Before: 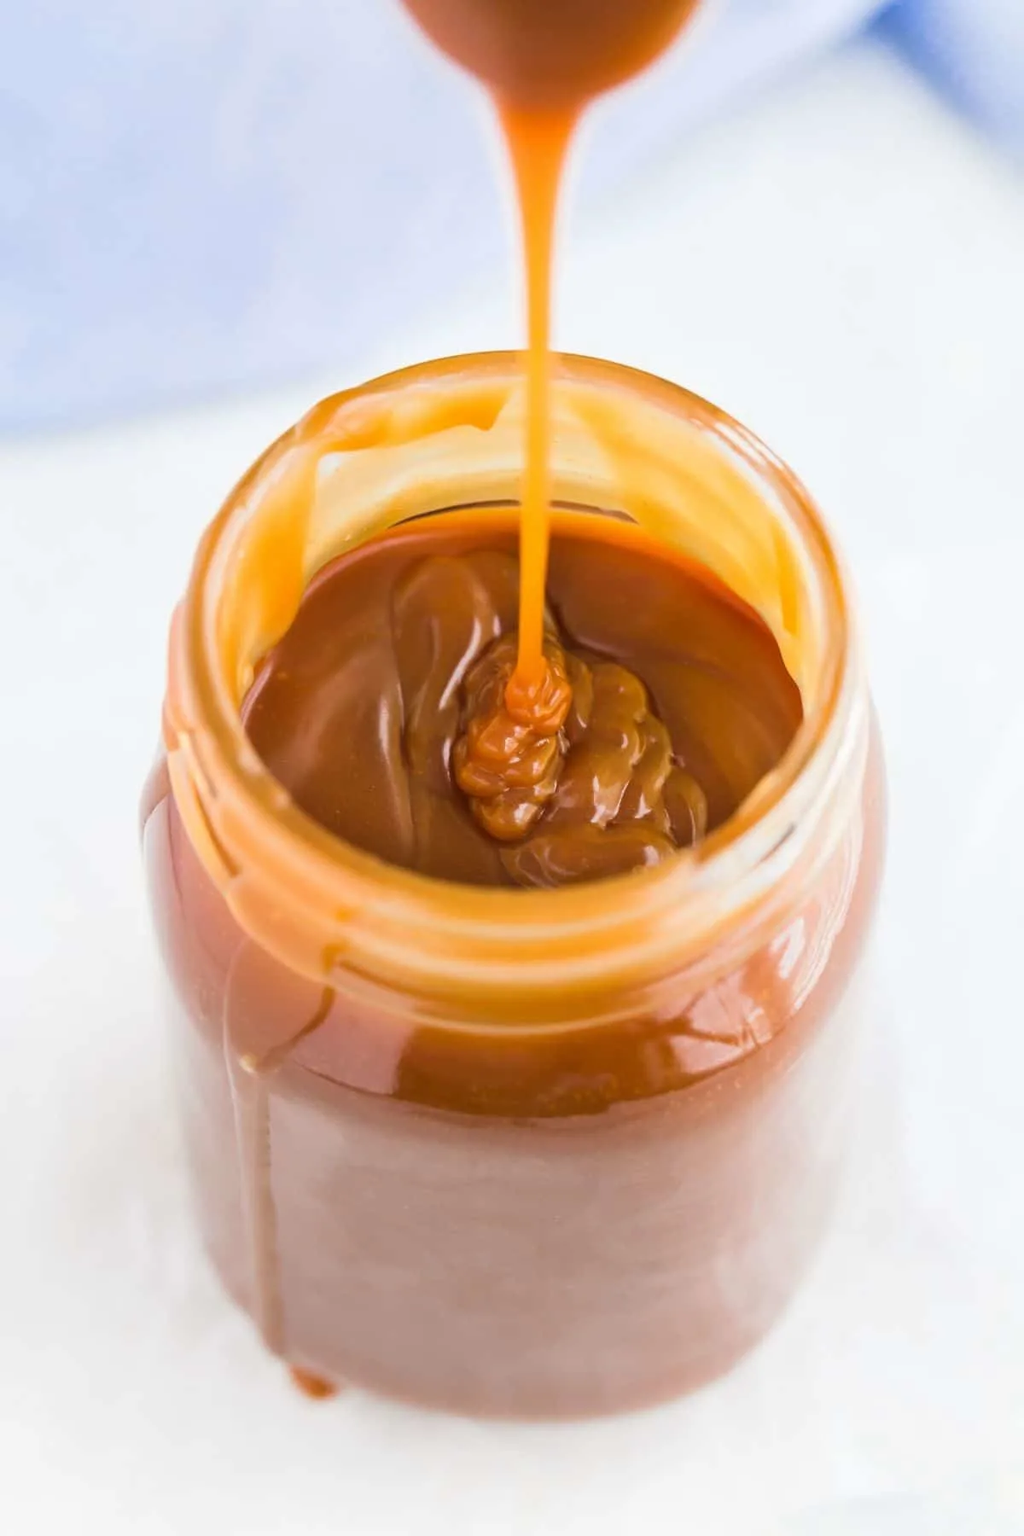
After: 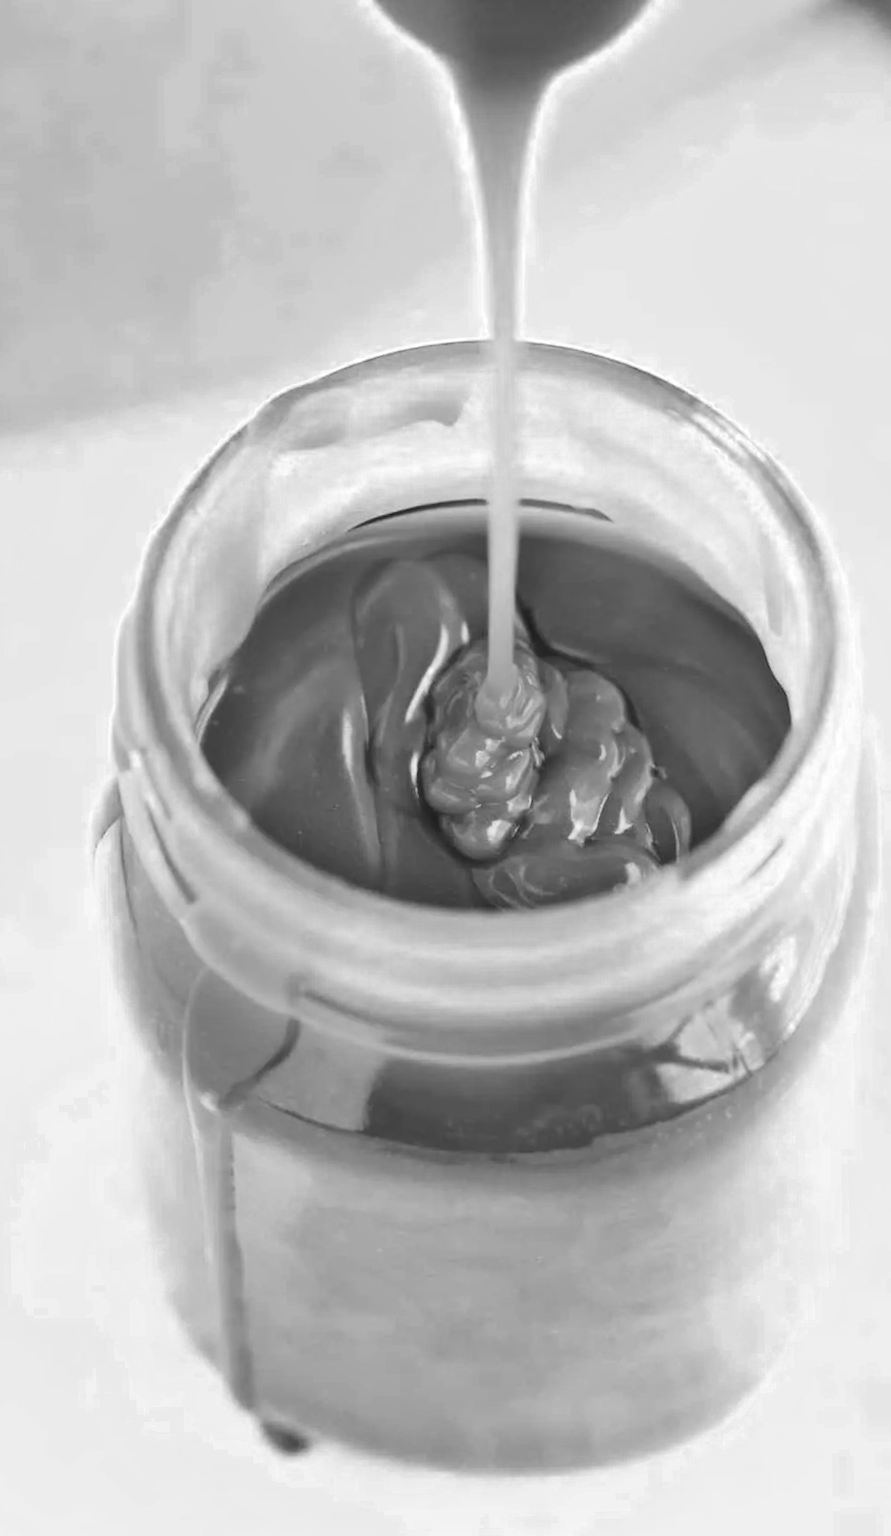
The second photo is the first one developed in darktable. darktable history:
shadows and highlights: shadows 52.42, soften with gaussian
color zones: curves: ch0 [(0.002, 0.593) (0.143, 0.417) (0.285, 0.541) (0.455, 0.289) (0.608, 0.327) (0.727, 0.283) (0.869, 0.571) (1, 0.603)]; ch1 [(0, 0) (0.143, 0) (0.286, 0) (0.429, 0) (0.571, 0) (0.714, 0) (0.857, 0)]
base curve: curves: ch0 [(0, 0) (0.028, 0.03) (0.121, 0.232) (0.46, 0.748) (0.859, 0.968) (1, 1)]
white balance: red 0.982, blue 1.018
crop and rotate: angle 1°, left 4.281%, top 0.642%, right 11.383%, bottom 2.486%
